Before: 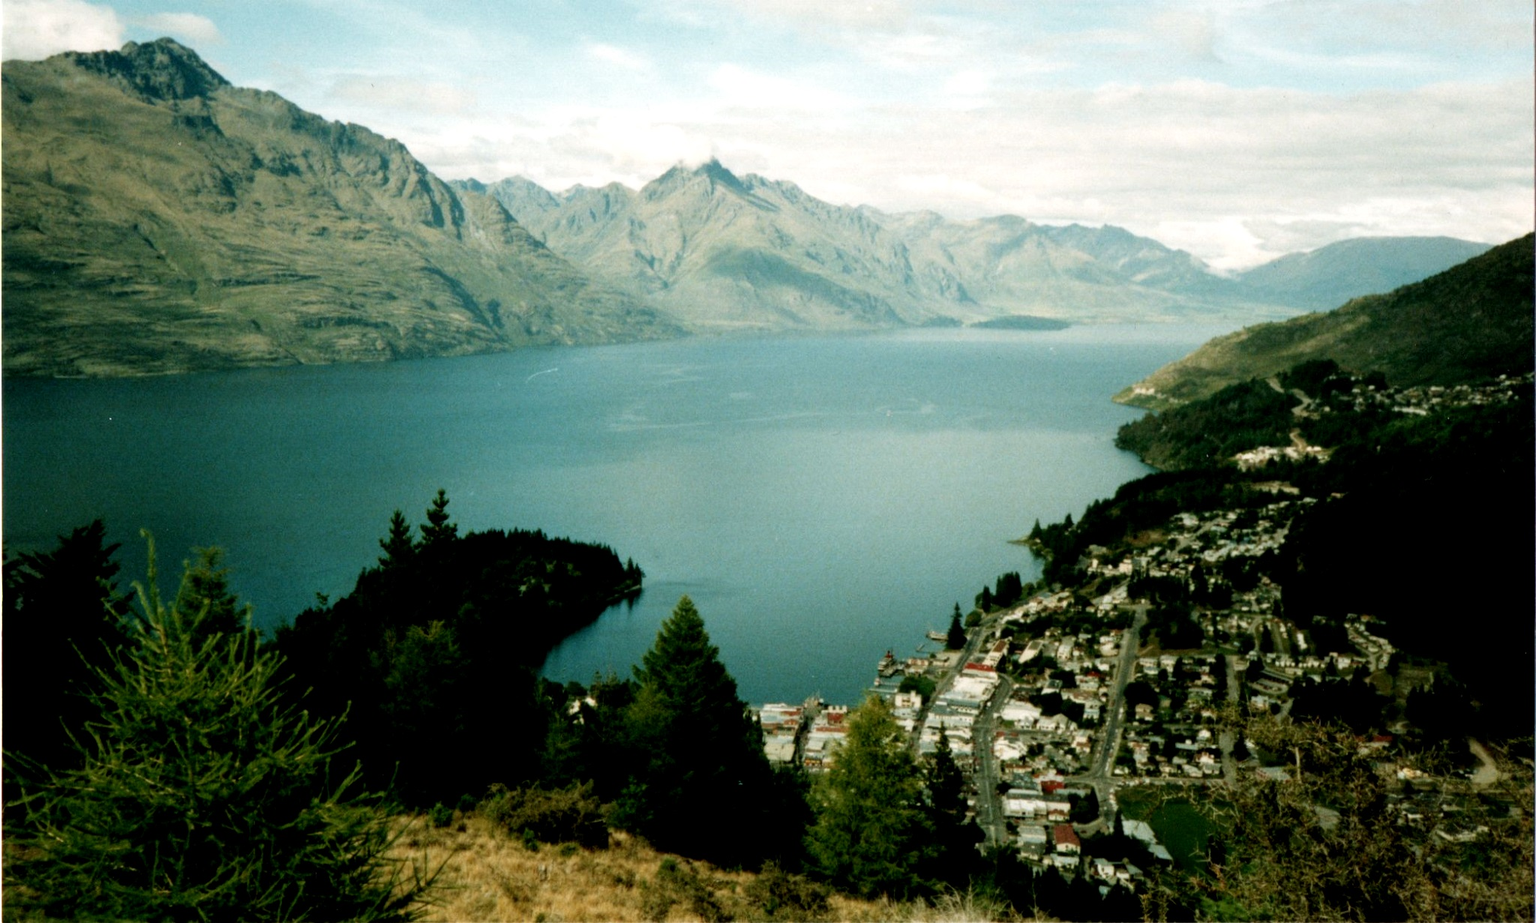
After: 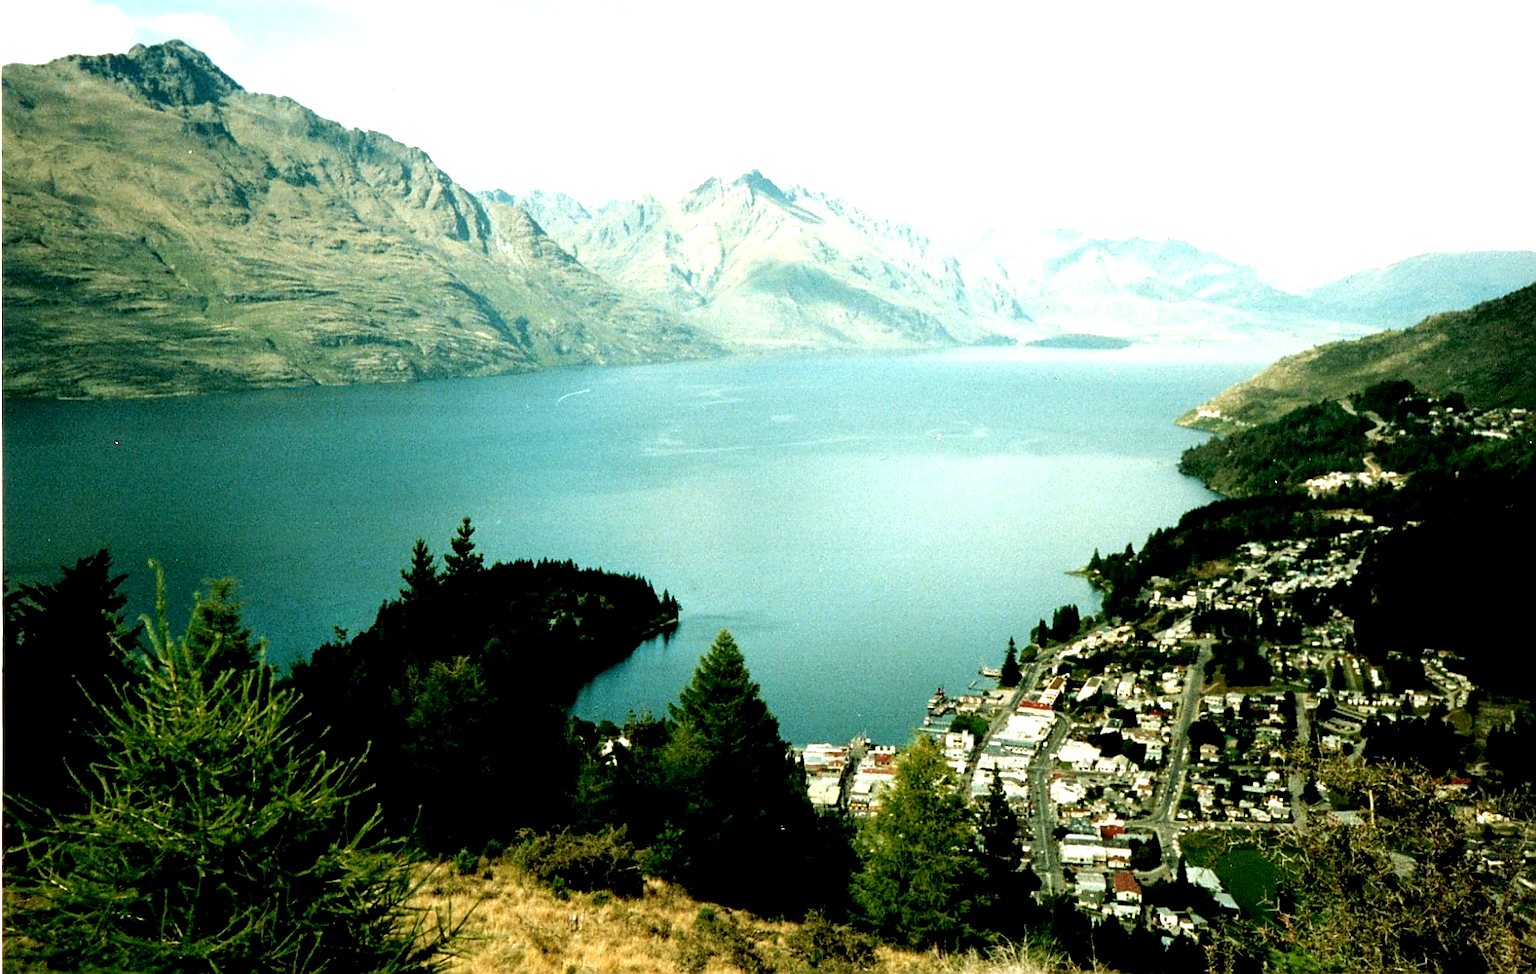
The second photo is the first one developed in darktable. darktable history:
sharpen: radius 1.386, amount 1.266, threshold 0.763
exposure: black level correction 0.001, exposure 1 EV, compensate highlight preservation false
crop and rotate: right 5.37%
